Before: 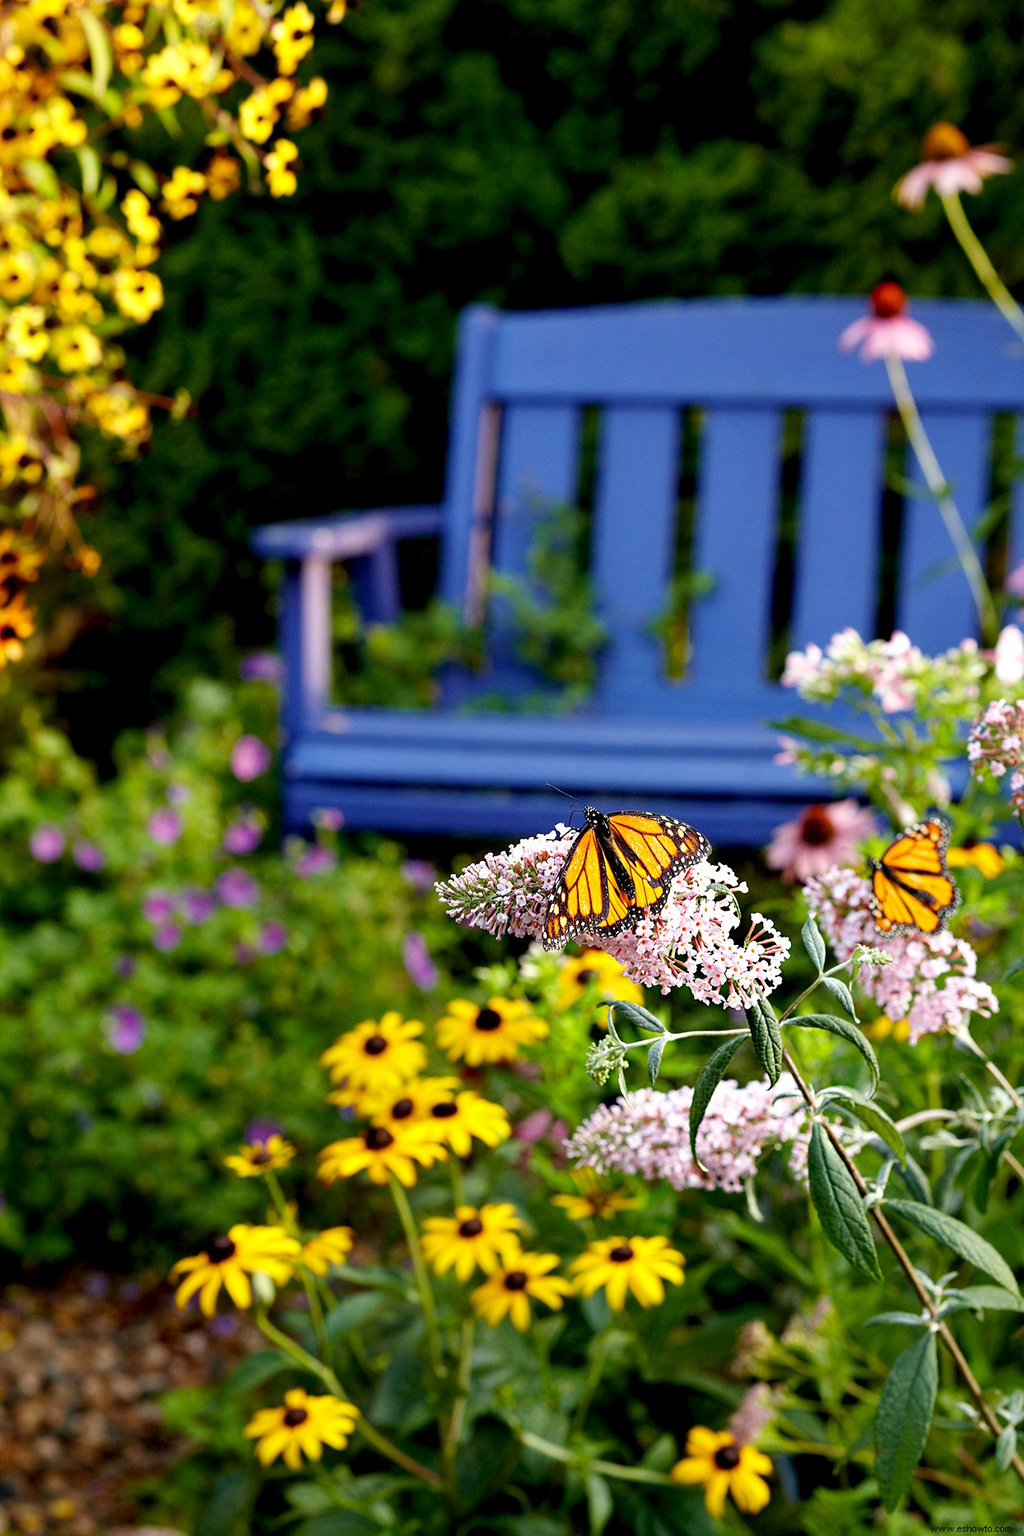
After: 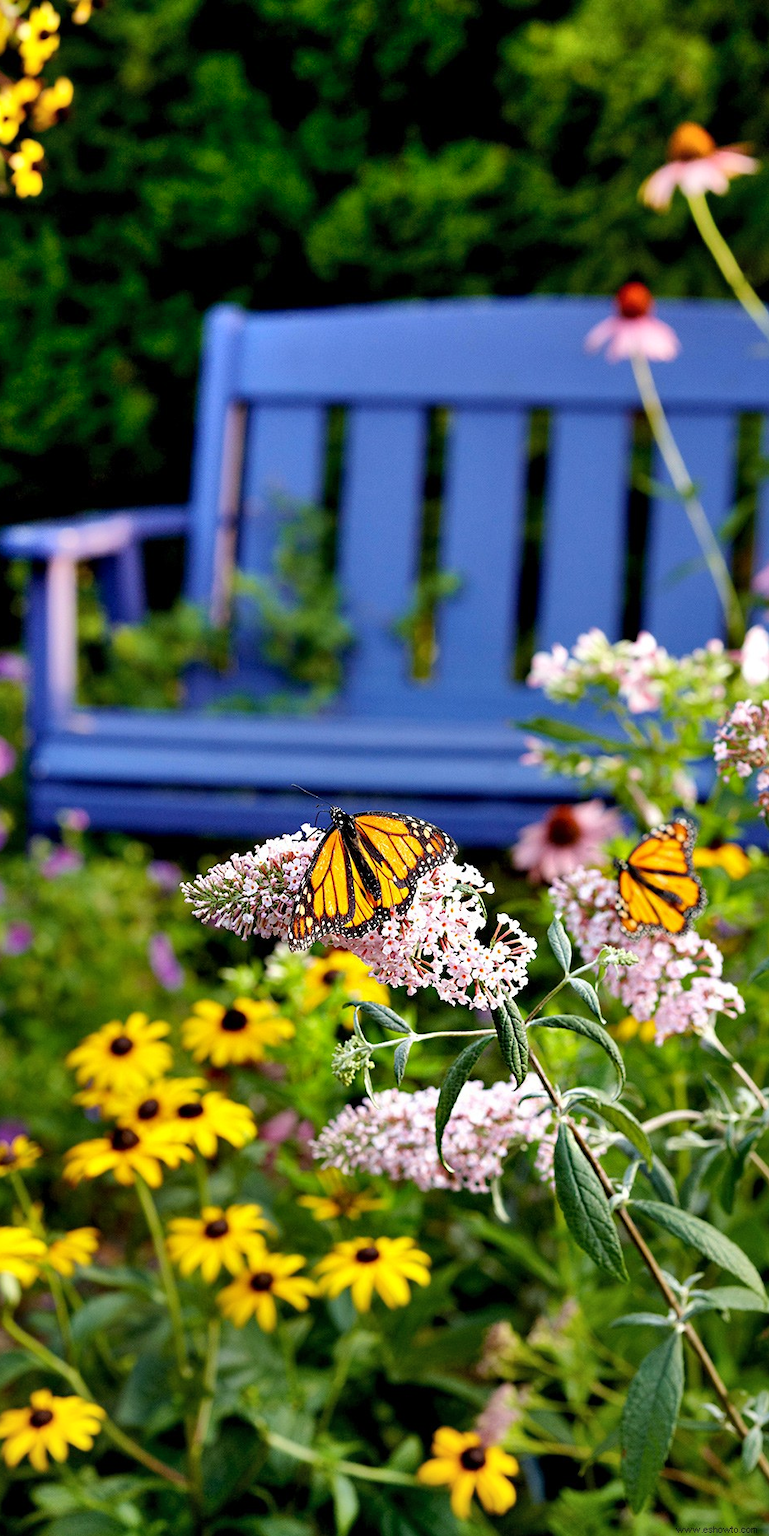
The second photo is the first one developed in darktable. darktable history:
crop and rotate: left 24.872%
shadows and highlights: soften with gaussian
